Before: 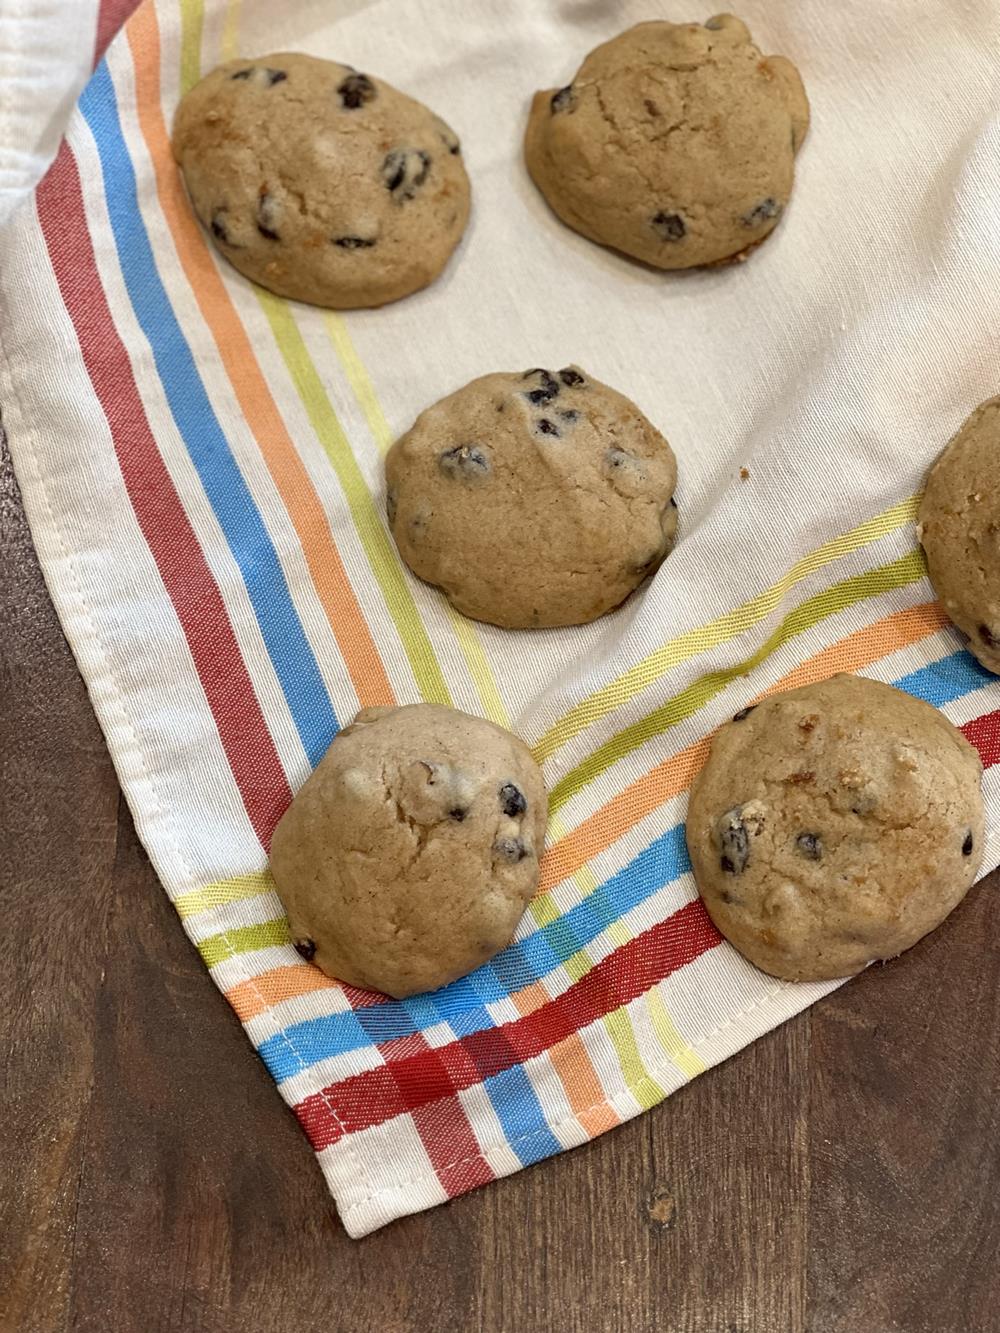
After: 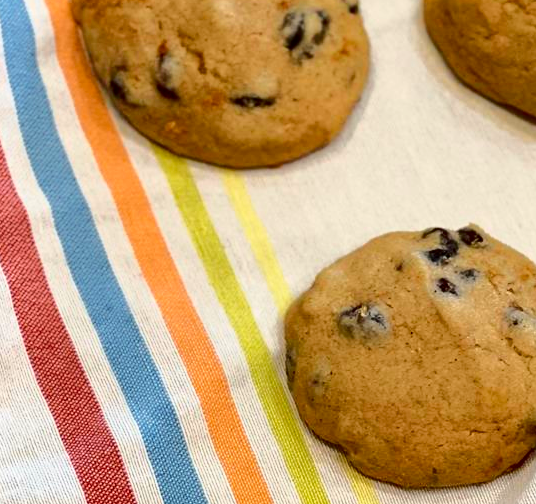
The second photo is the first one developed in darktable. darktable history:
crop: left 10.121%, top 10.631%, right 36.218%, bottom 51.526%
tone curve: curves: ch0 [(0.003, 0) (0.066, 0.023) (0.154, 0.082) (0.281, 0.221) (0.405, 0.389) (0.517, 0.553) (0.716, 0.743) (0.822, 0.882) (1, 1)]; ch1 [(0, 0) (0.164, 0.115) (0.337, 0.332) (0.39, 0.398) (0.464, 0.461) (0.501, 0.5) (0.521, 0.526) (0.571, 0.606) (0.656, 0.677) (0.723, 0.731) (0.811, 0.796) (1, 1)]; ch2 [(0, 0) (0.337, 0.382) (0.464, 0.476) (0.501, 0.502) (0.527, 0.54) (0.556, 0.567) (0.575, 0.606) (0.659, 0.736) (1, 1)], color space Lab, independent channels, preserve colors none
exposure: compensate highlight preservation false
